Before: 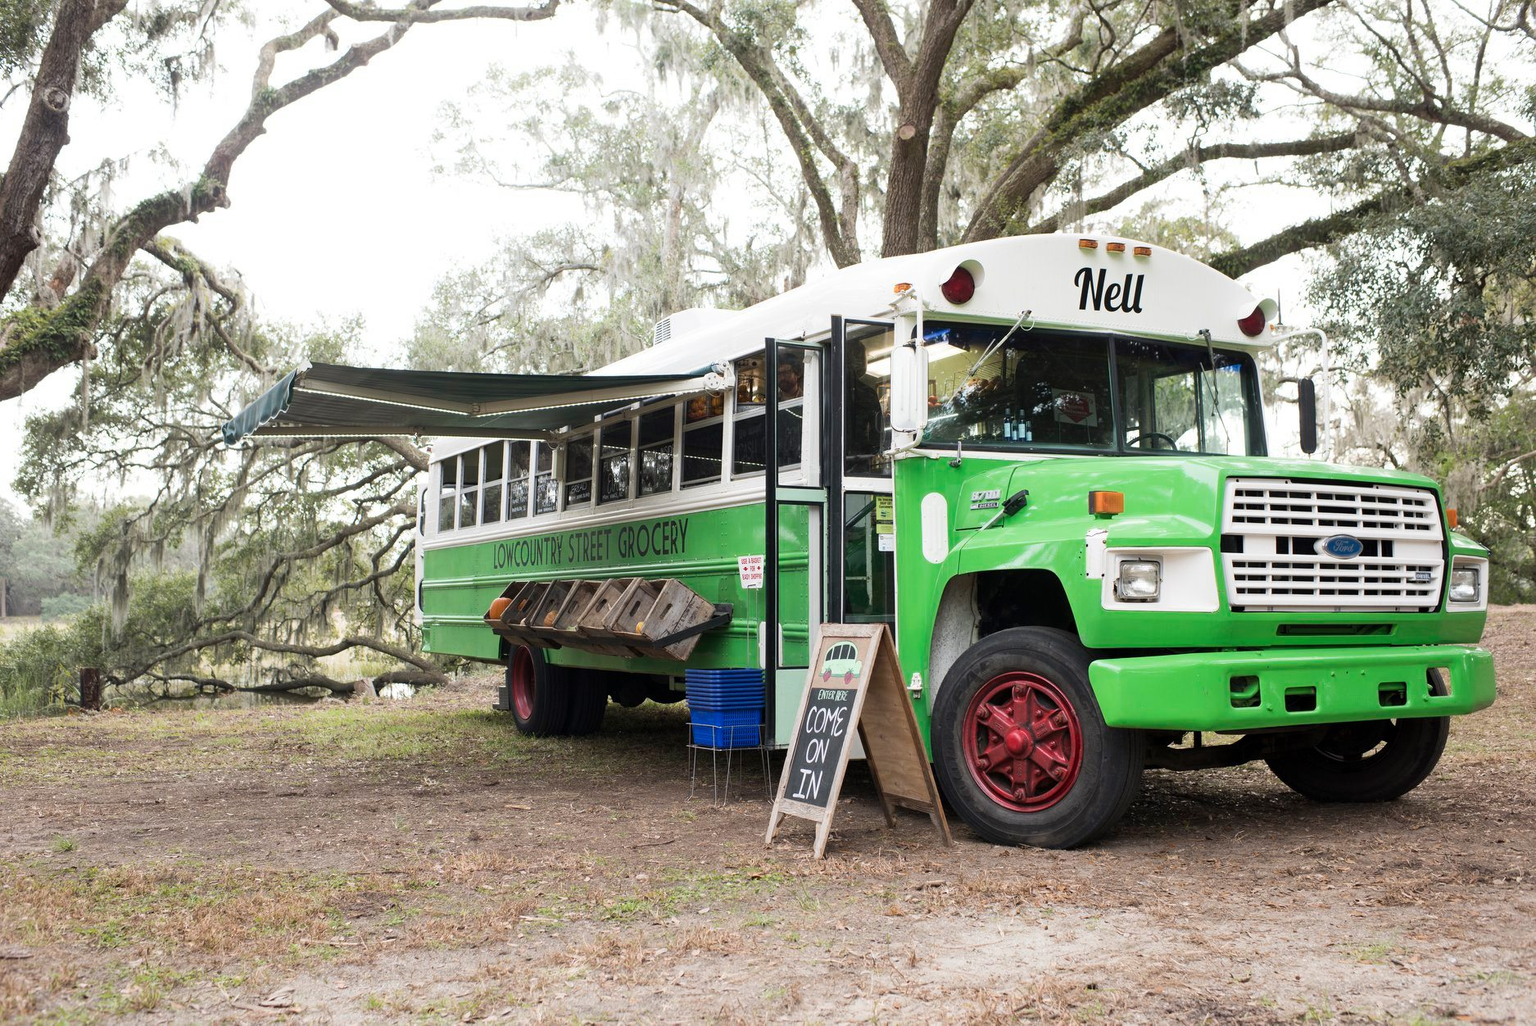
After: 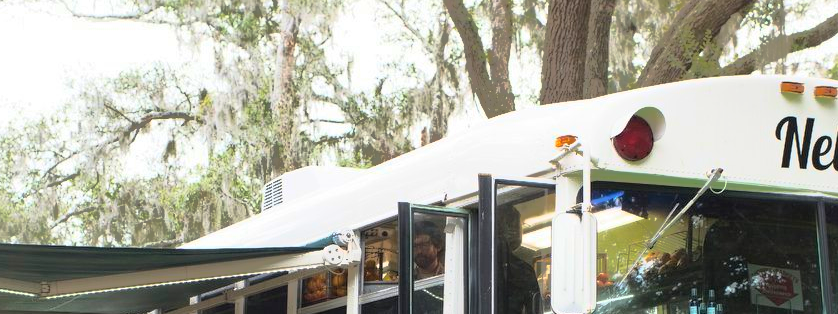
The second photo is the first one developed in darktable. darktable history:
crop: left 28.64%, top 16.832%, right 26.637%, bottom 58.055%
color balance: mode lift, gamma, gain (sRGB)
base curve: curves: ch0 [(0, 0) (0.557, 0.834) (1, 1)]
shadows and highlights: shadows 25, highlights -70
